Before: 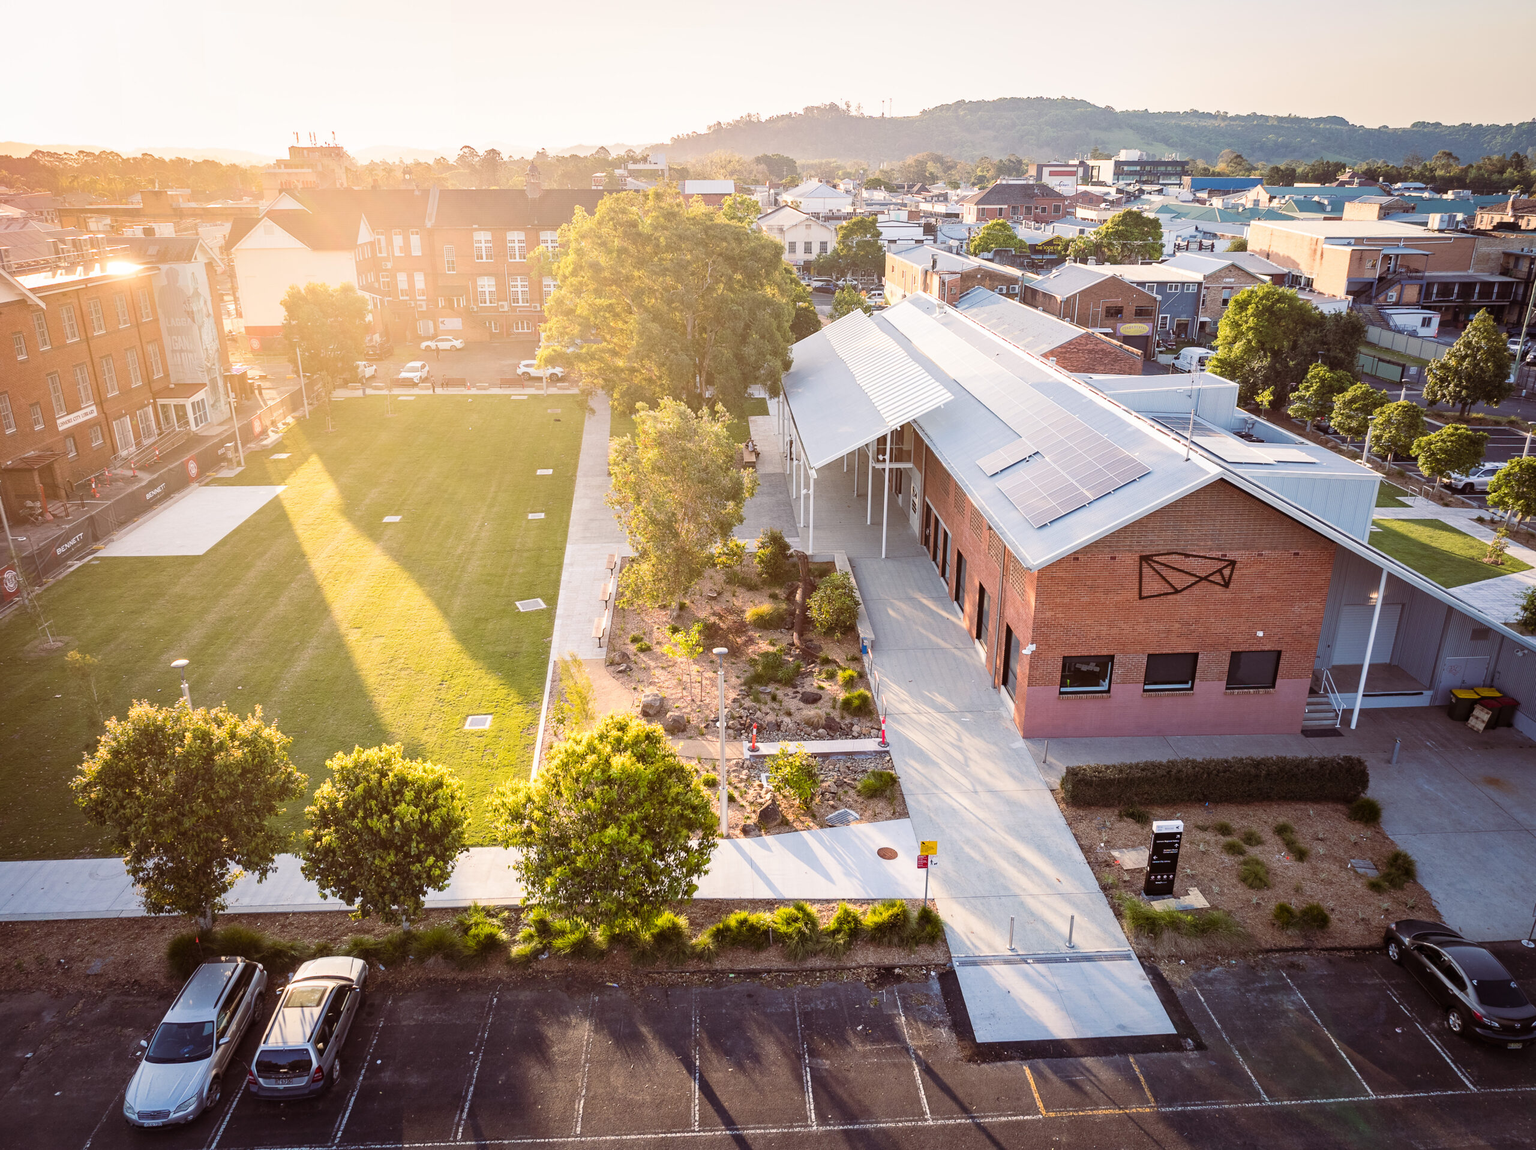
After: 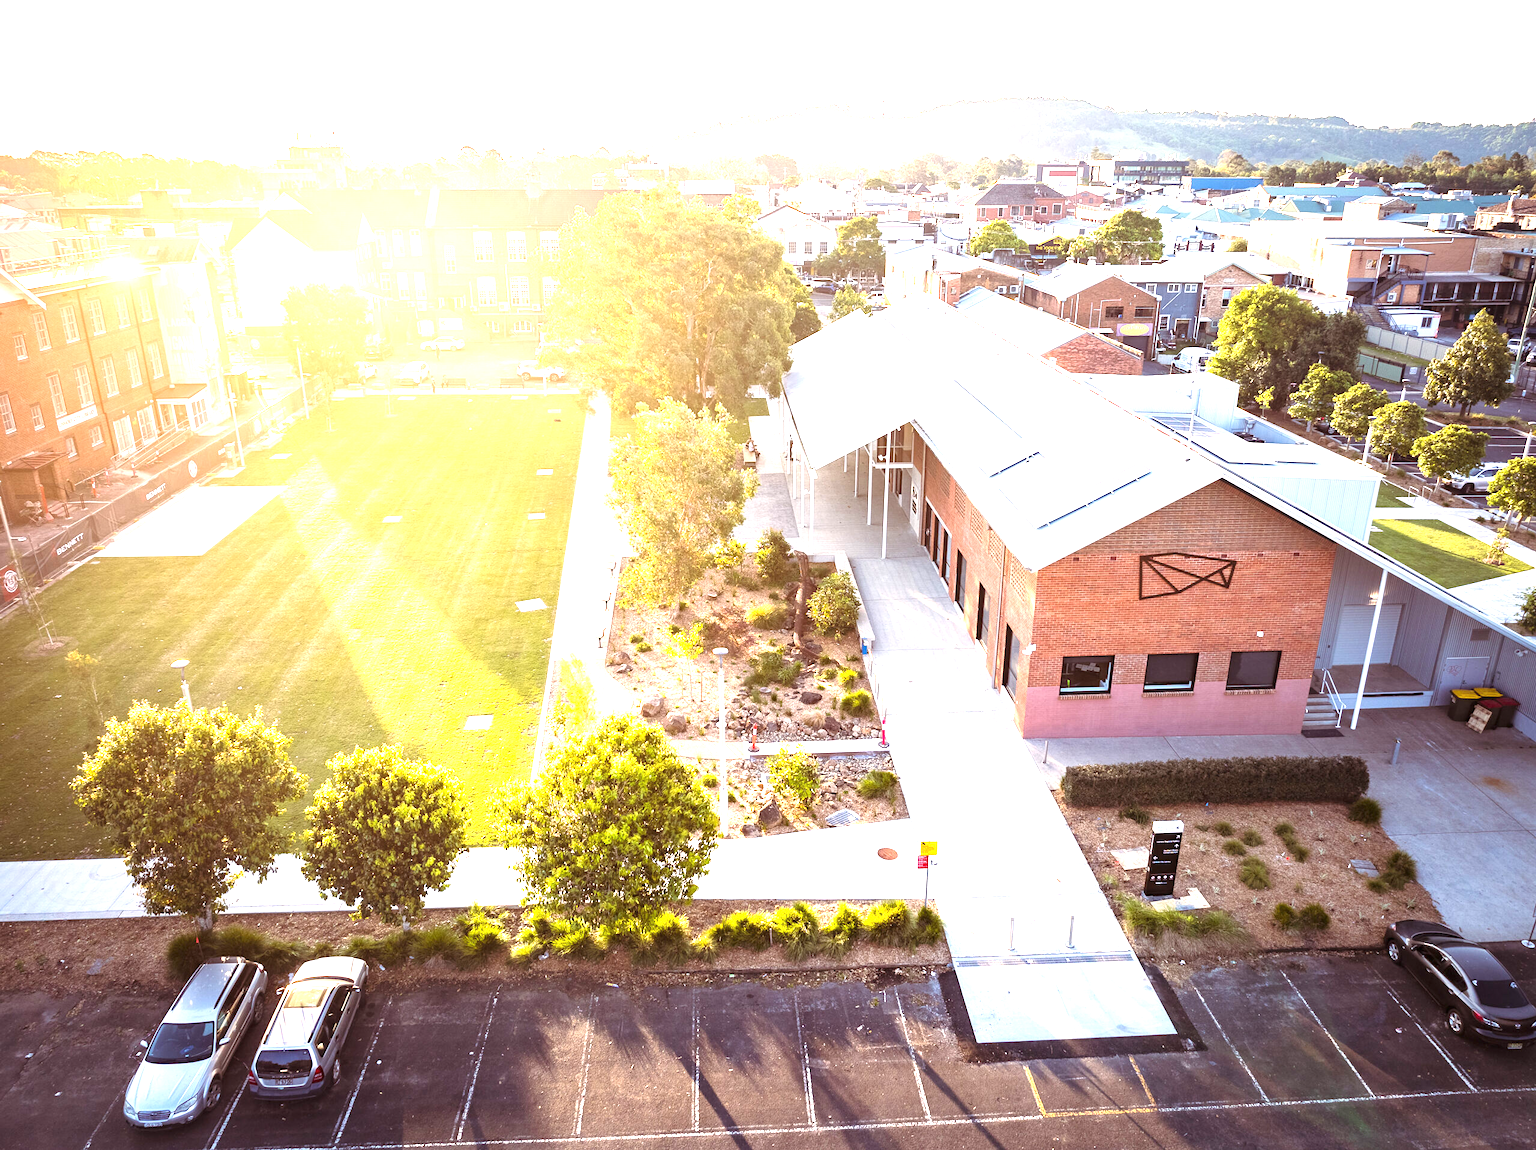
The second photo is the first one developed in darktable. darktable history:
exposure: black level correction 0, exposure 1.388 EV, compensate highlight preservation false
